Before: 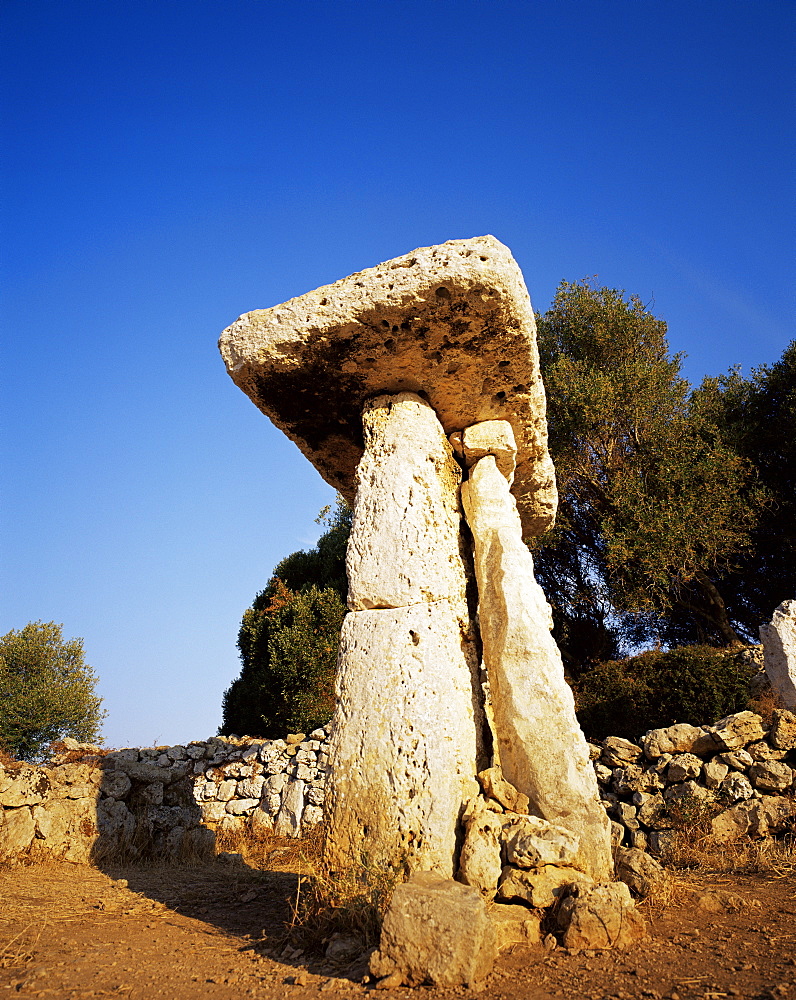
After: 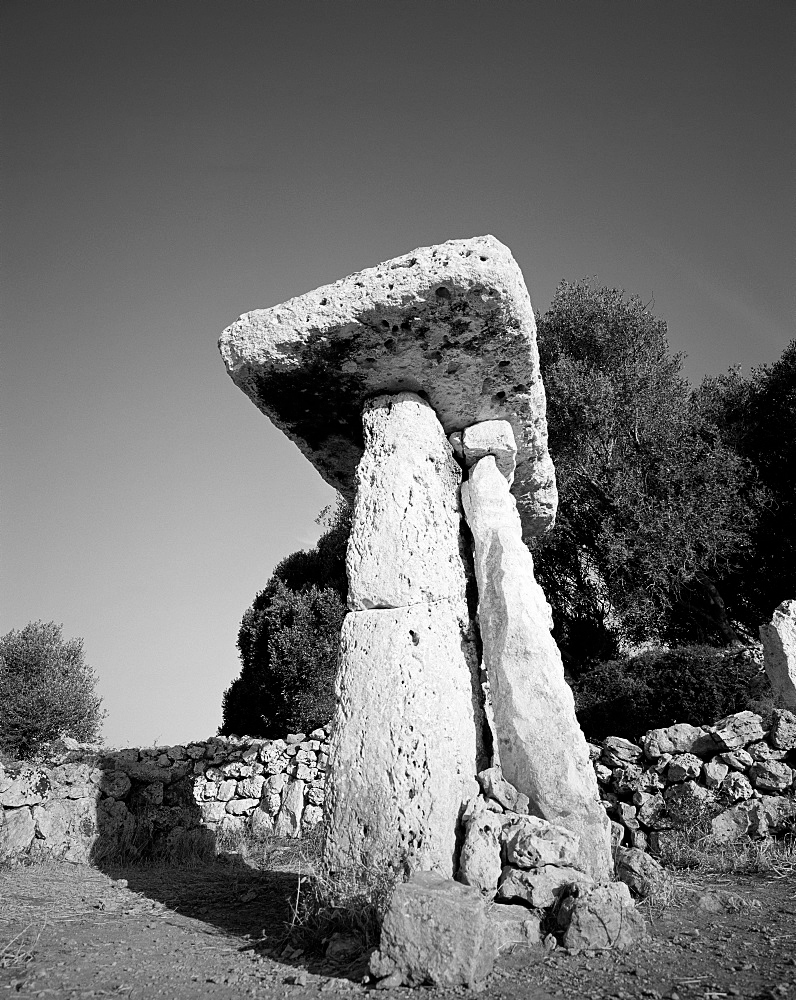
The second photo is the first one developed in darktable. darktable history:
white balance: red 1, blue 1
monochrome: size 3.1
